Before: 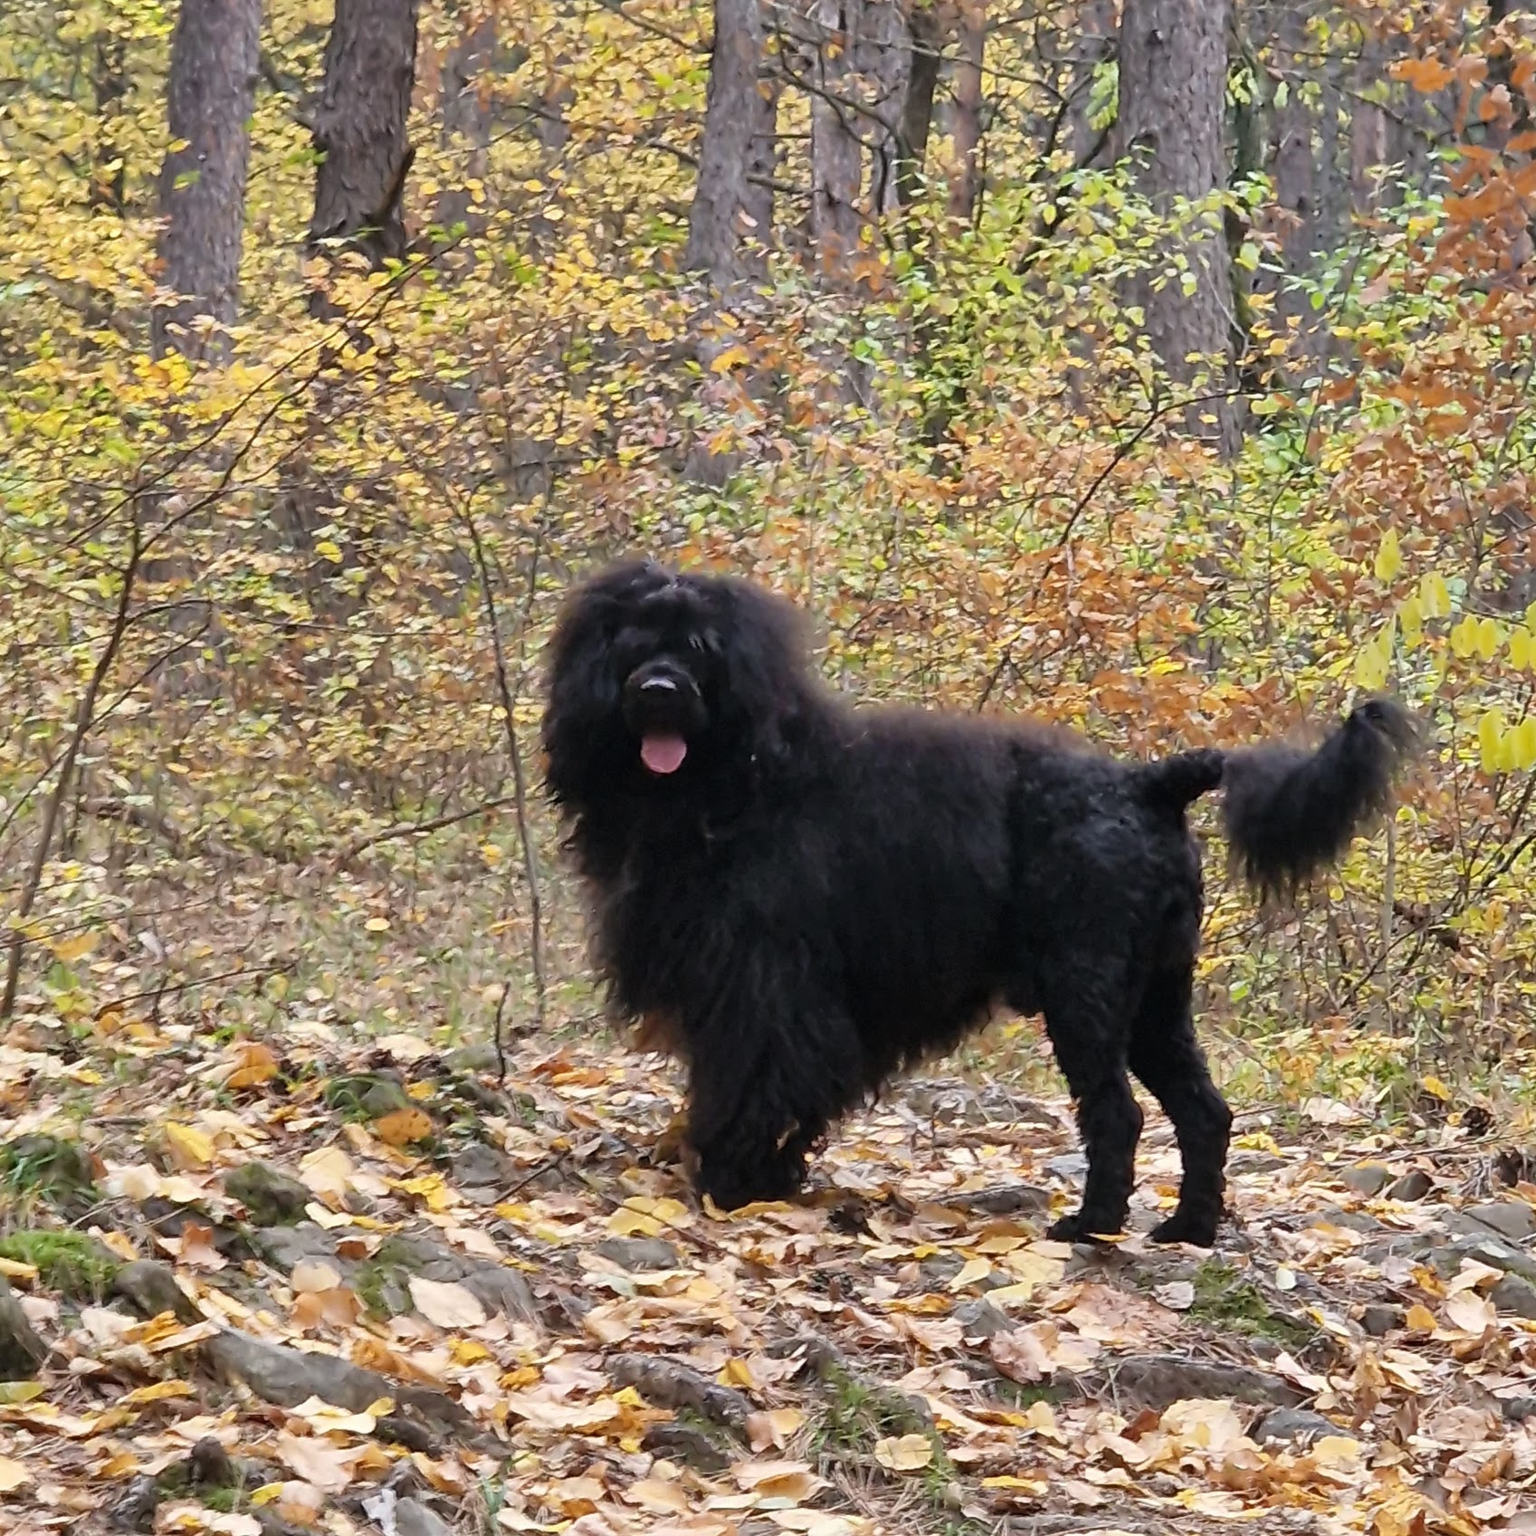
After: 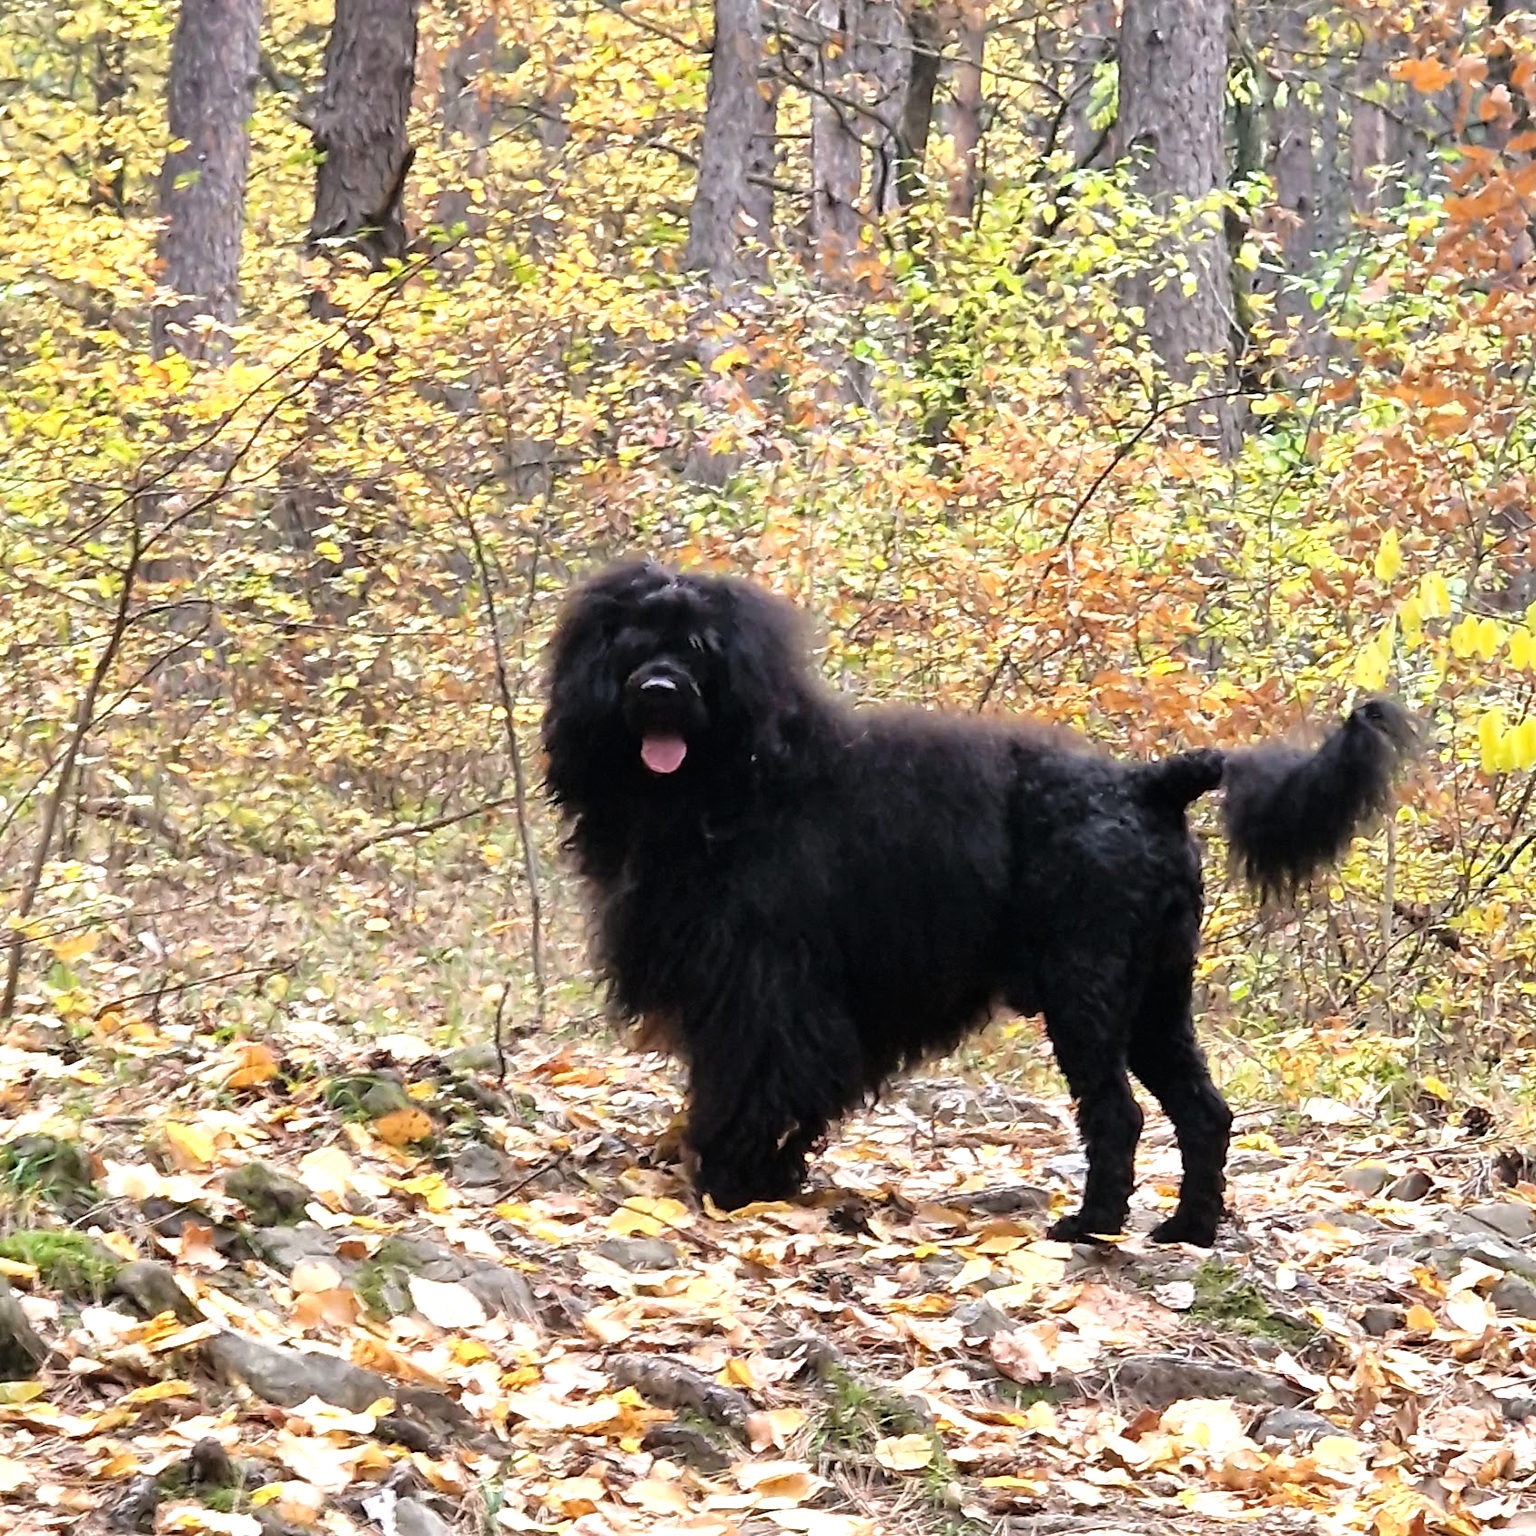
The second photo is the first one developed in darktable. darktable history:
tone equalizer: -8 EV -0.734 EV, -7 EV -0.732 EV, -6 EV -0.578 EV, -5 EV -0.378 EV, -3 EV 0.38 EV, -2 EV 0.6 EV, -1 EV 0.7 EV, +0 EV 0.751 EV
